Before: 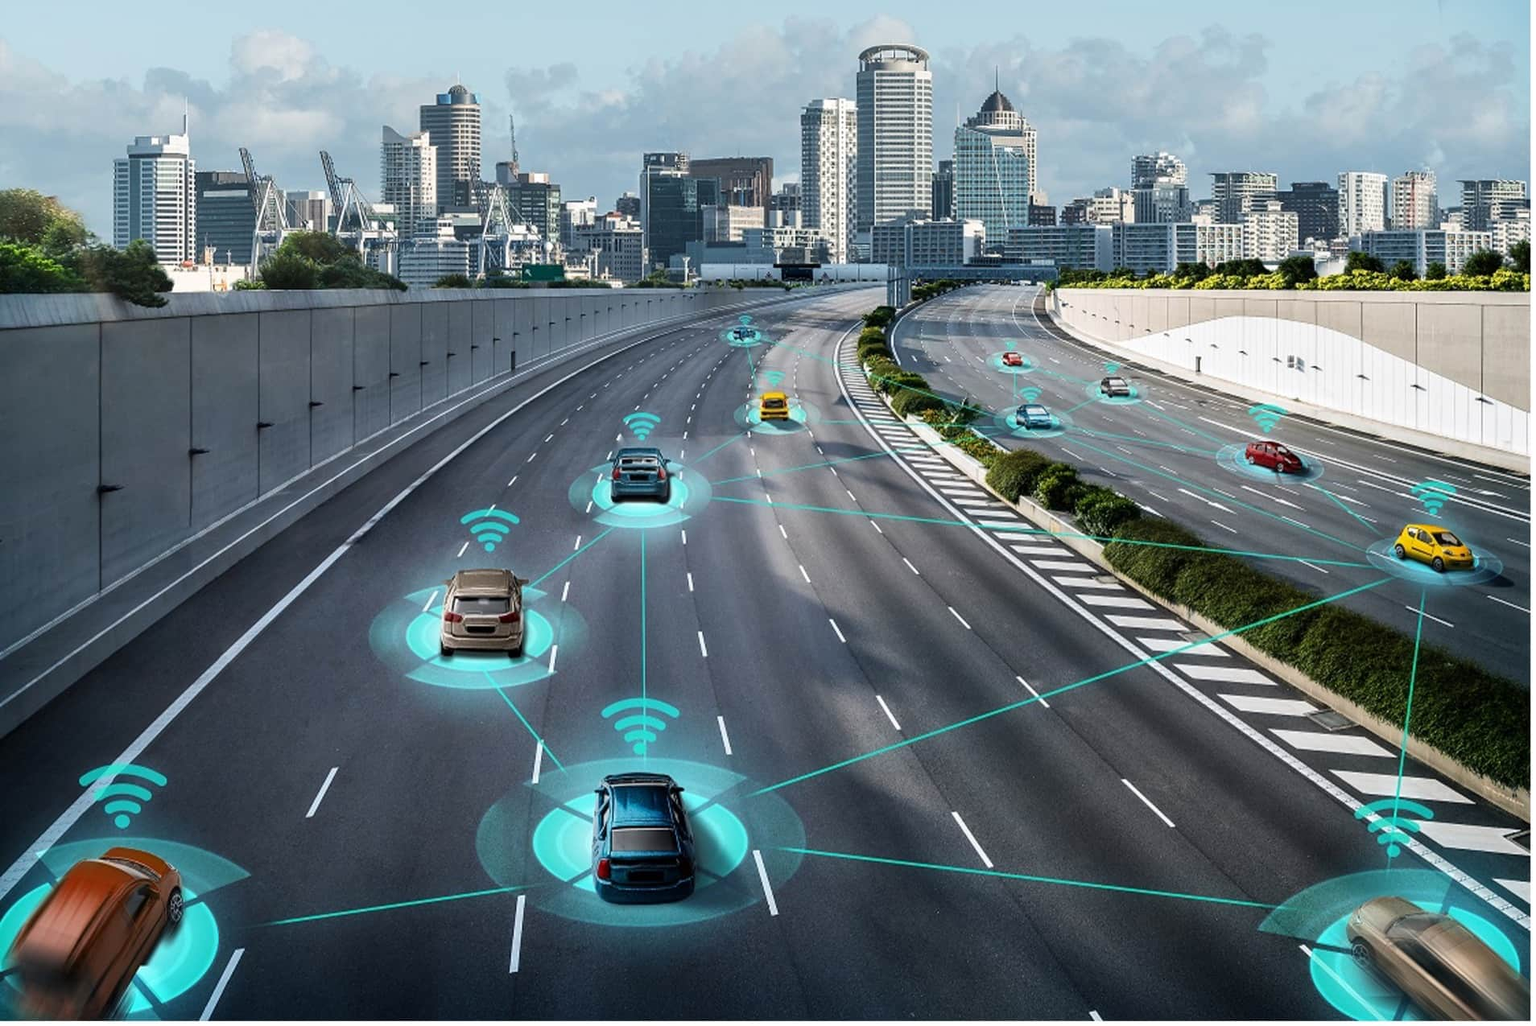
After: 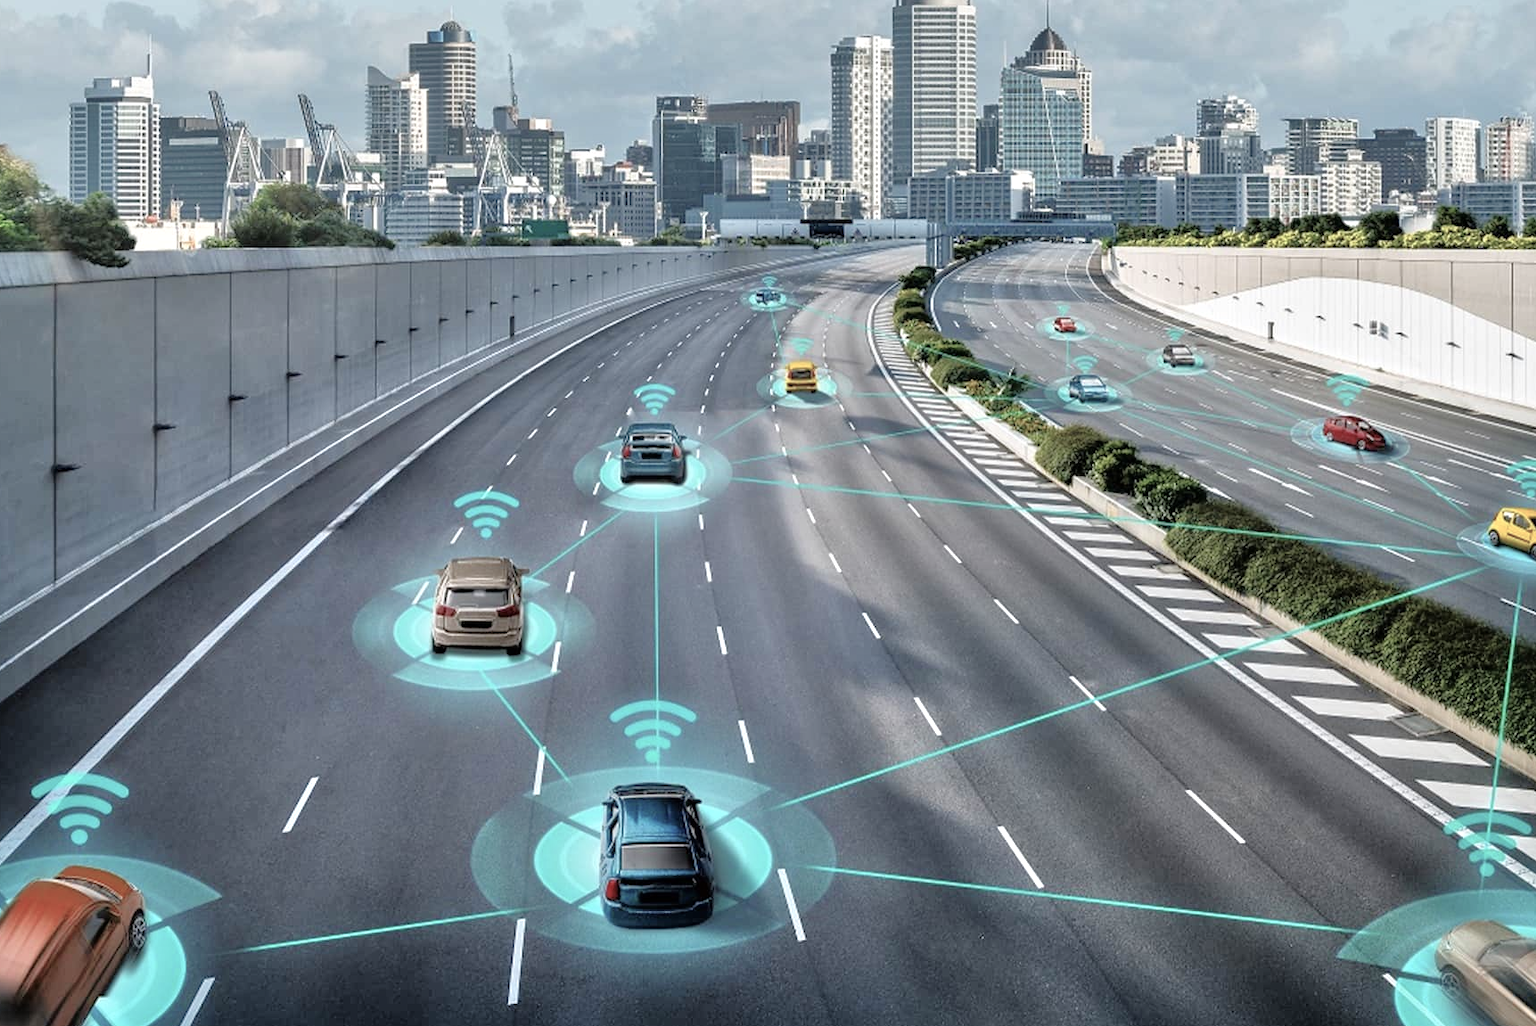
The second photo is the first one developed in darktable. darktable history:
crop: left 3.305%, top 6.436%, right 6.389%, bottom 3.258%
color balance: input saturation 100.43%, contrast fulcrum 14.22%, output saturation 70.41%
tone equalizer: -7 EV 0.15 EV, -6 EV 0.6 EV, -5 EV 1.15 EV, -4 EV 1.33 EV, -3 EV 1.15 EV, -2 EV 0.6 EV, -1 EV 0.15 EV, mask exposure compensation -0.5 EV
